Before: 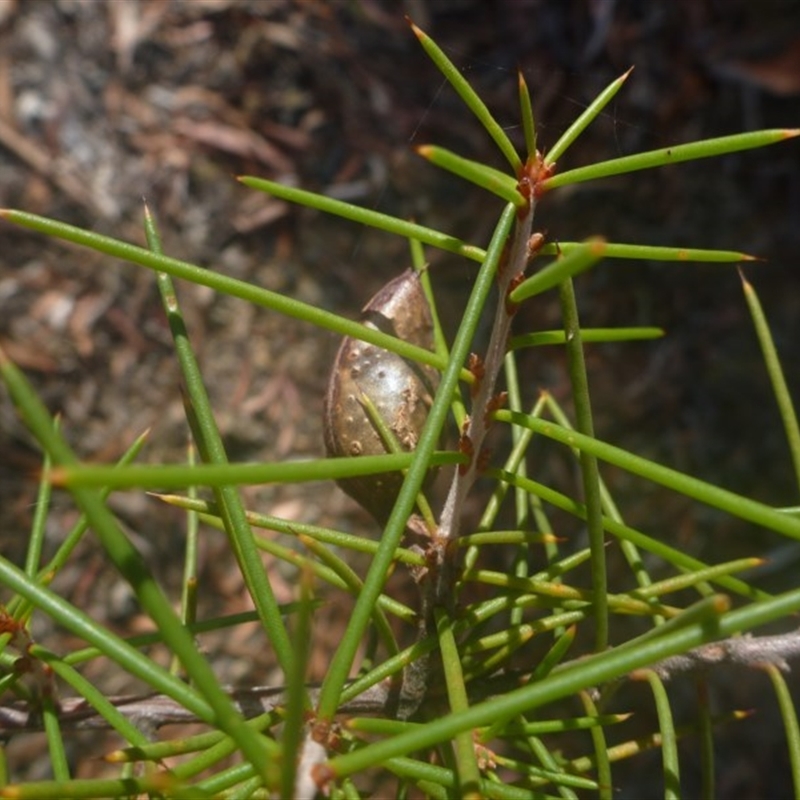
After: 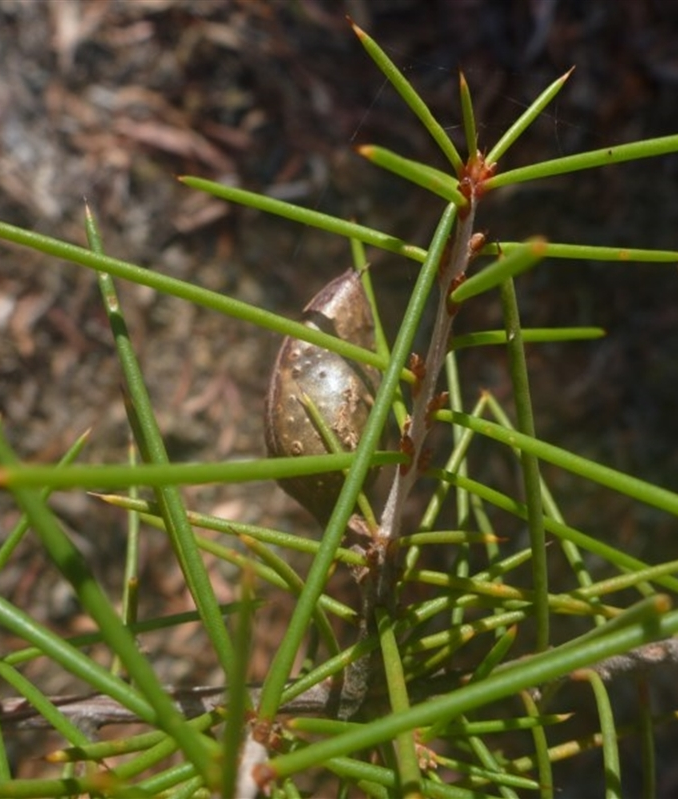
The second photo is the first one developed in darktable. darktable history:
crop: left 7.387%, right 7.839%
